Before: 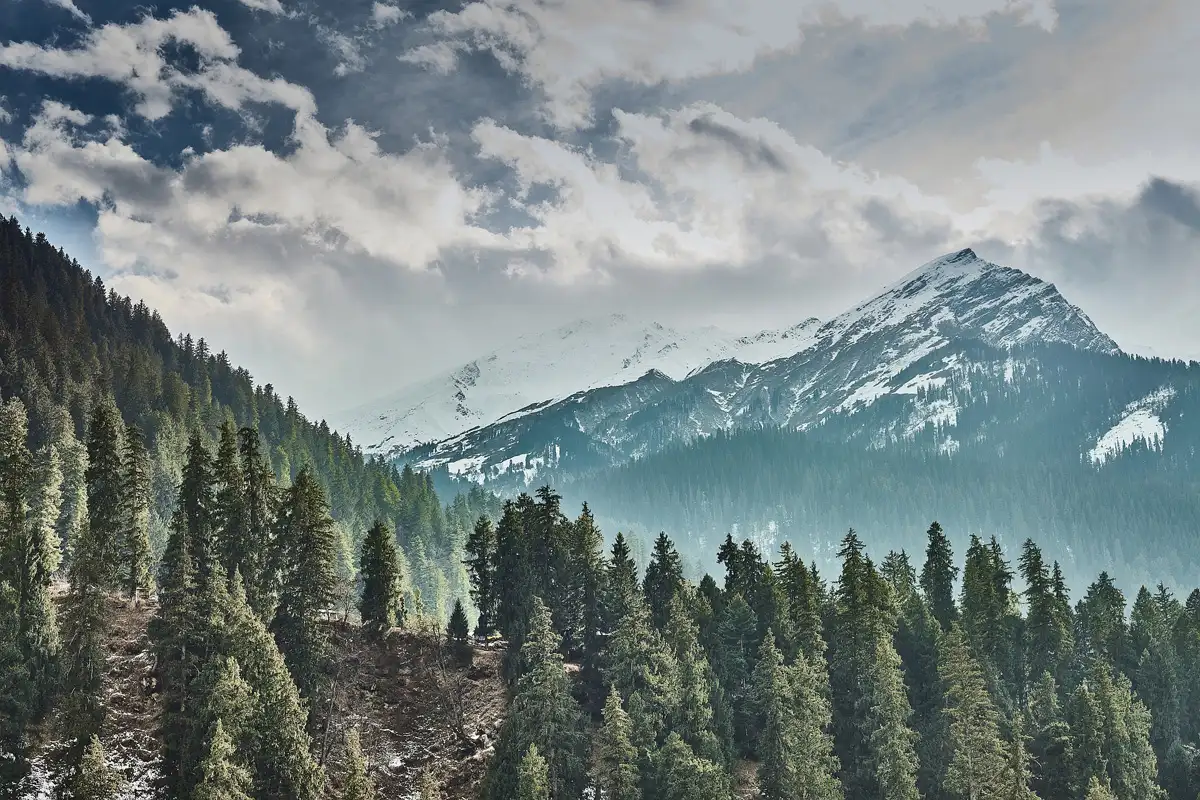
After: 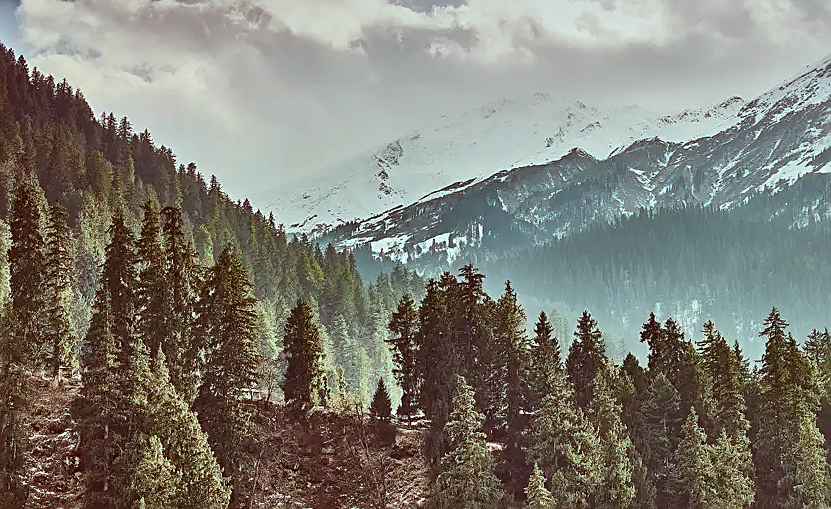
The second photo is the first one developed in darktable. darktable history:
sharpen: on, module defaults
color correction: highlights a* -7.23, highlights b* -0.161, shadows a* 20.08, shadows b* 11.73
crop: left 6.488%, top 27.668%, right 24.183%, bottom 8.656%
color balance rgb: perceptual saturation grading › global saturation 8.89%, saturation formula JzAzBz (2021)
